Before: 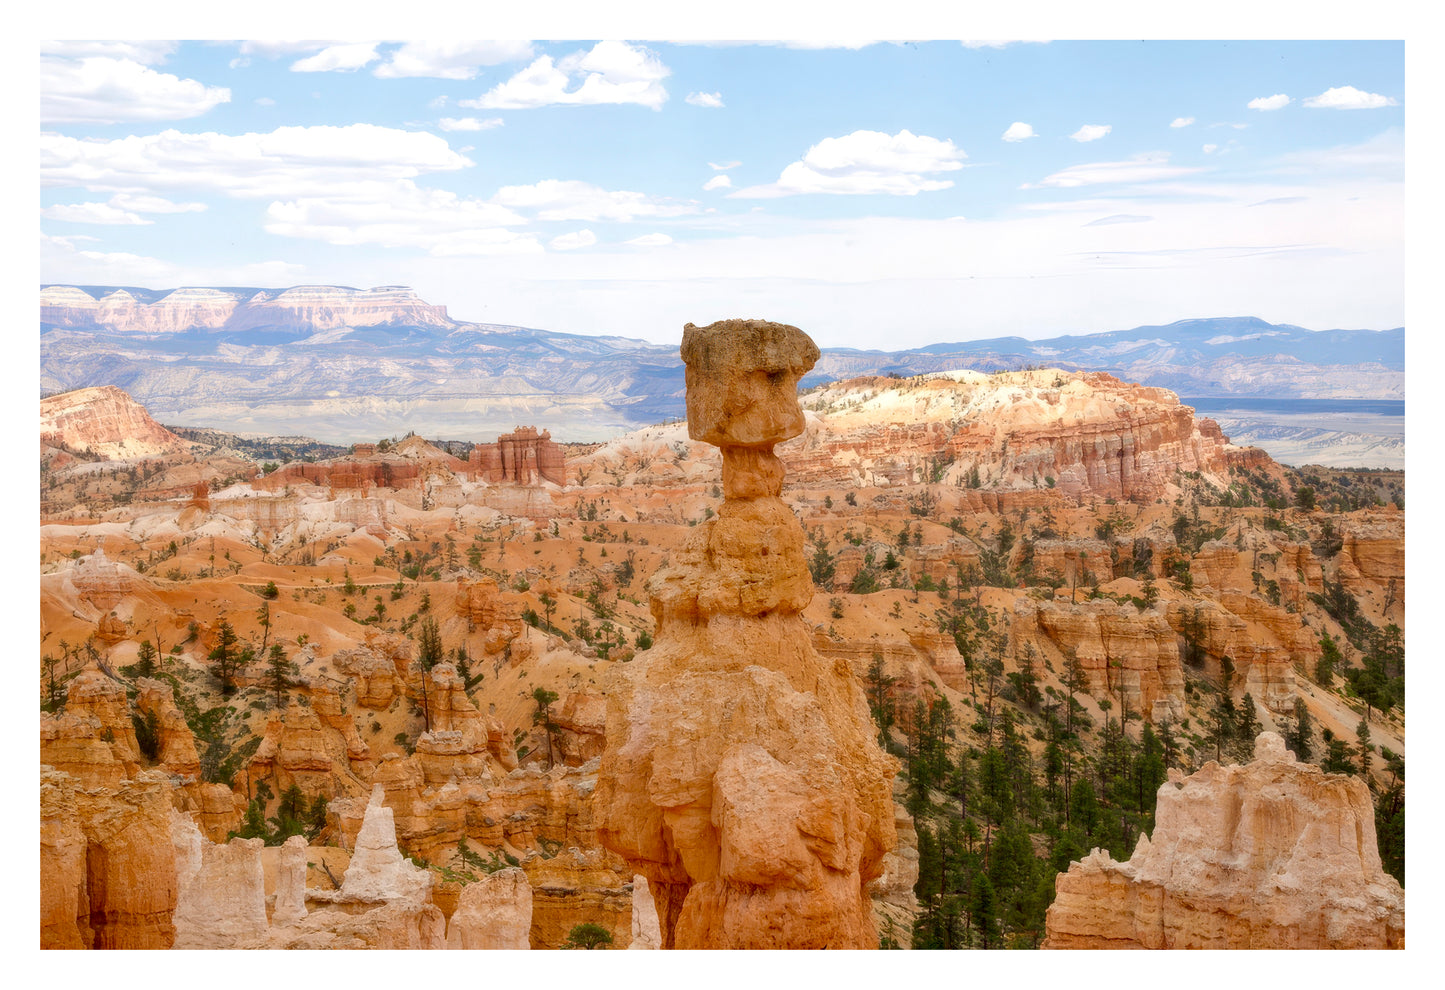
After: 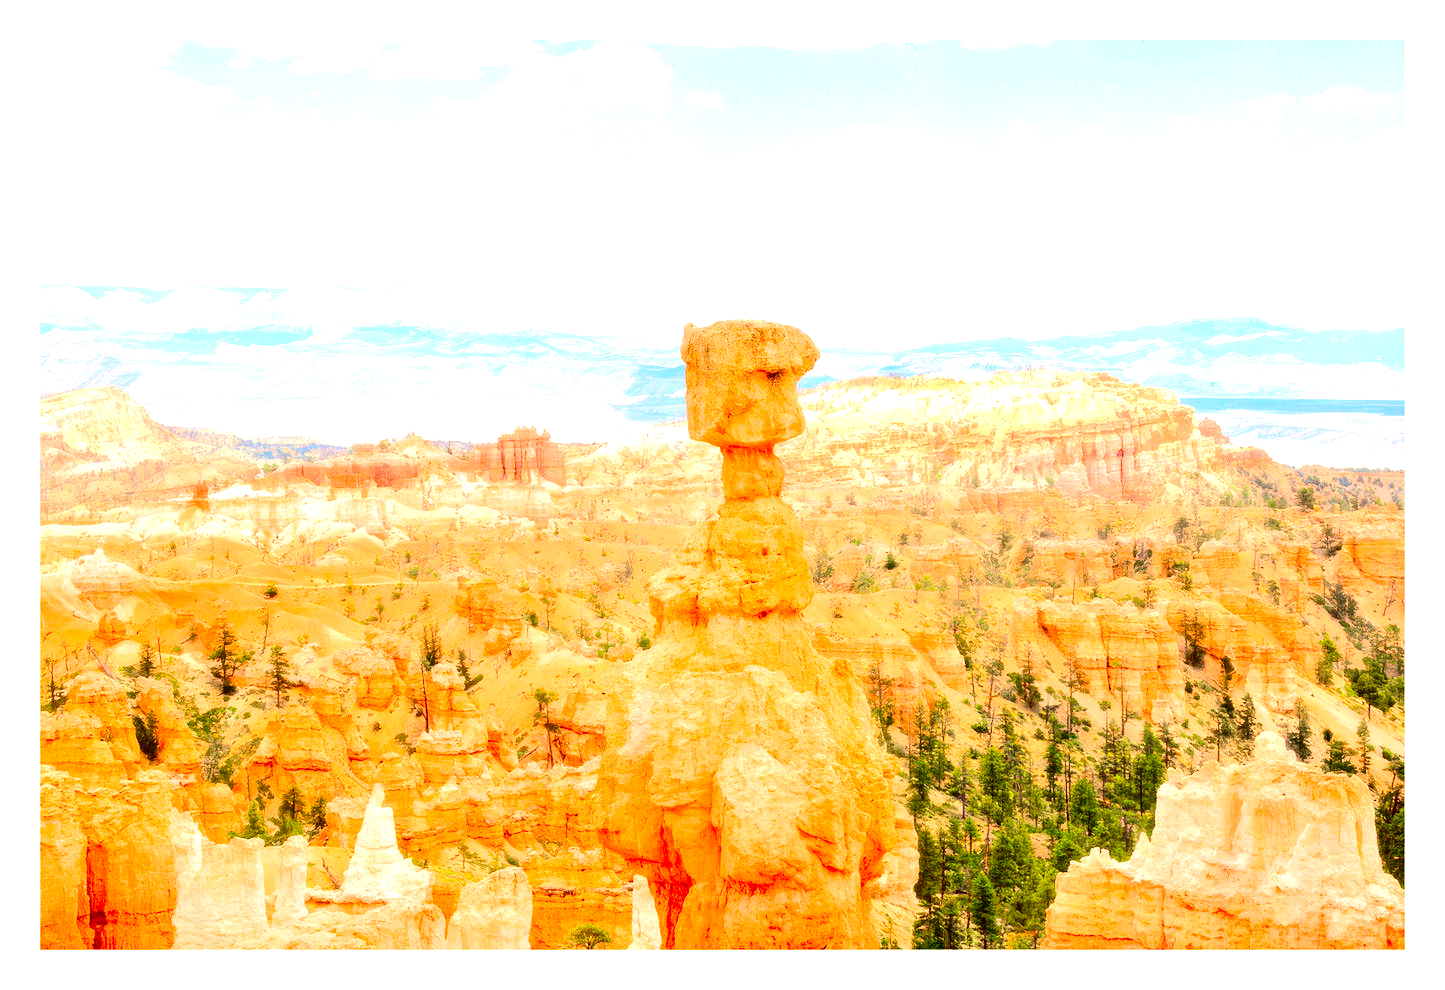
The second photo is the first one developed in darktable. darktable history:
tone equalizer: -7 EV 0.162 EV, -6 EV 0.583 EV, -5 EV 1.14 EV, -4 EV 1.34 EV, -3 EV 1.17 EV, -2 EV 0.6 EV, -1 EV 0.148 EV, edges refinement/feathering 500, mask exposure compensation -1.57 EV, preserve details no
contrast brightness saturation: contrast 0.168, saturation 0.315
exposure: exposure 1.204 EV, compensate highlight preservation false
